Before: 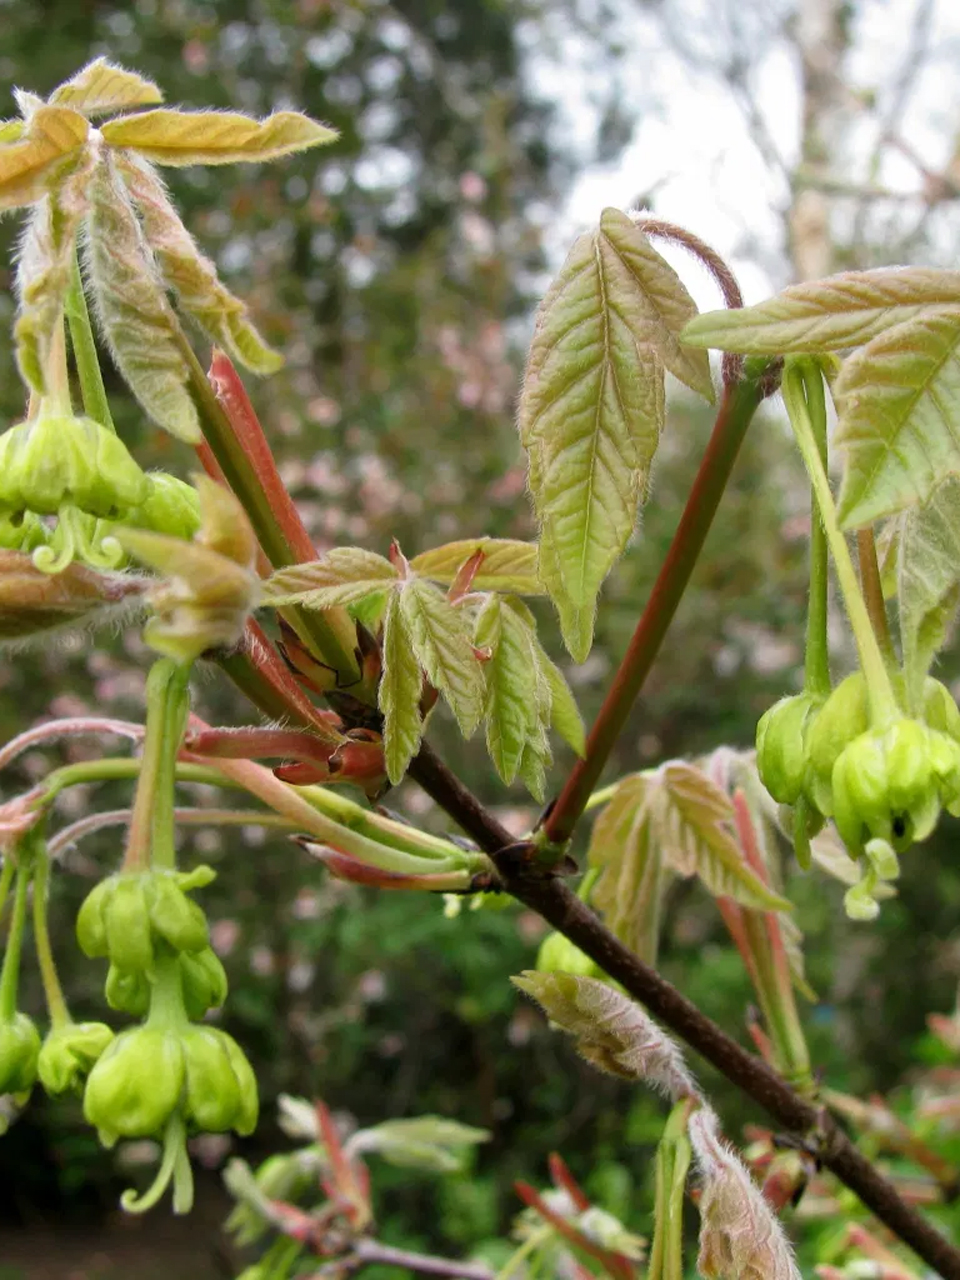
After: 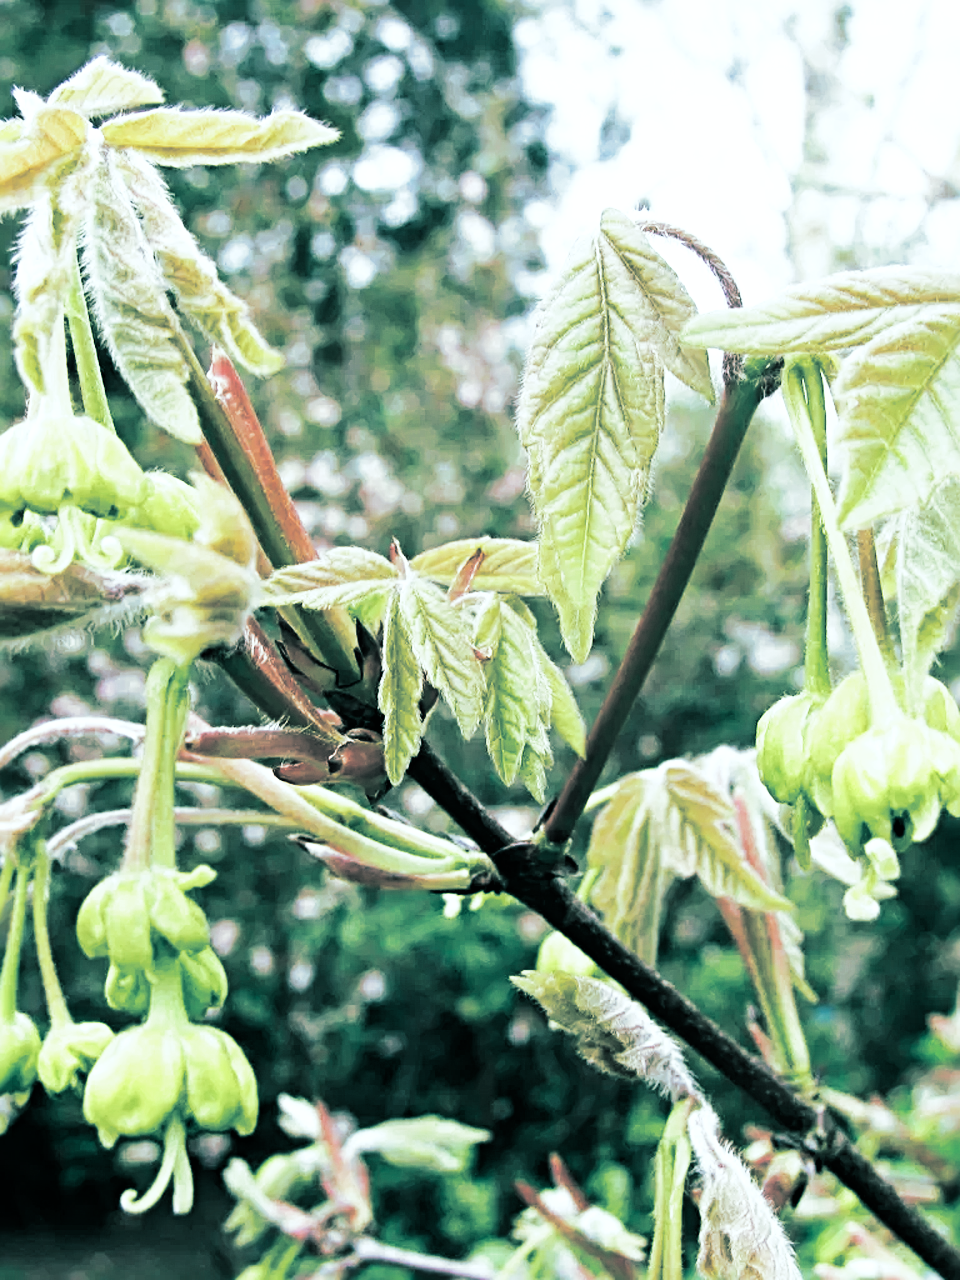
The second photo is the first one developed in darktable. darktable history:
base curve: curves: ch0 [(0, 0) (0.007, 0.004) (0.027, 0.03) (0.046, 0.07) (0.207, 0.54) (0.442, 0.872) (0.673, 0.972) (1, 1)], preserve colors none
split-toning: shadows › hue 186.43°, highlights › hue 49.29°, compress 30.29%
sharpen: radius 4.883
color correction: highlights a* -12.64, highlights b* -18.1, saturation 0.7
